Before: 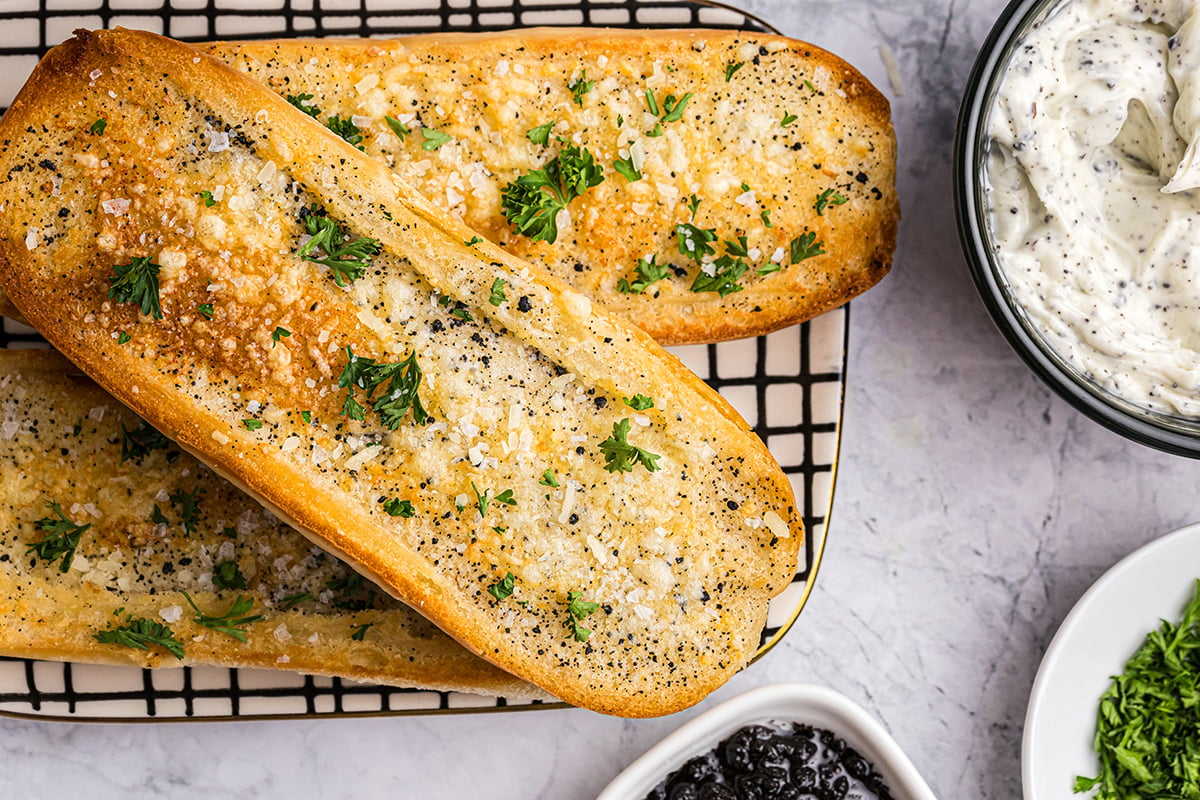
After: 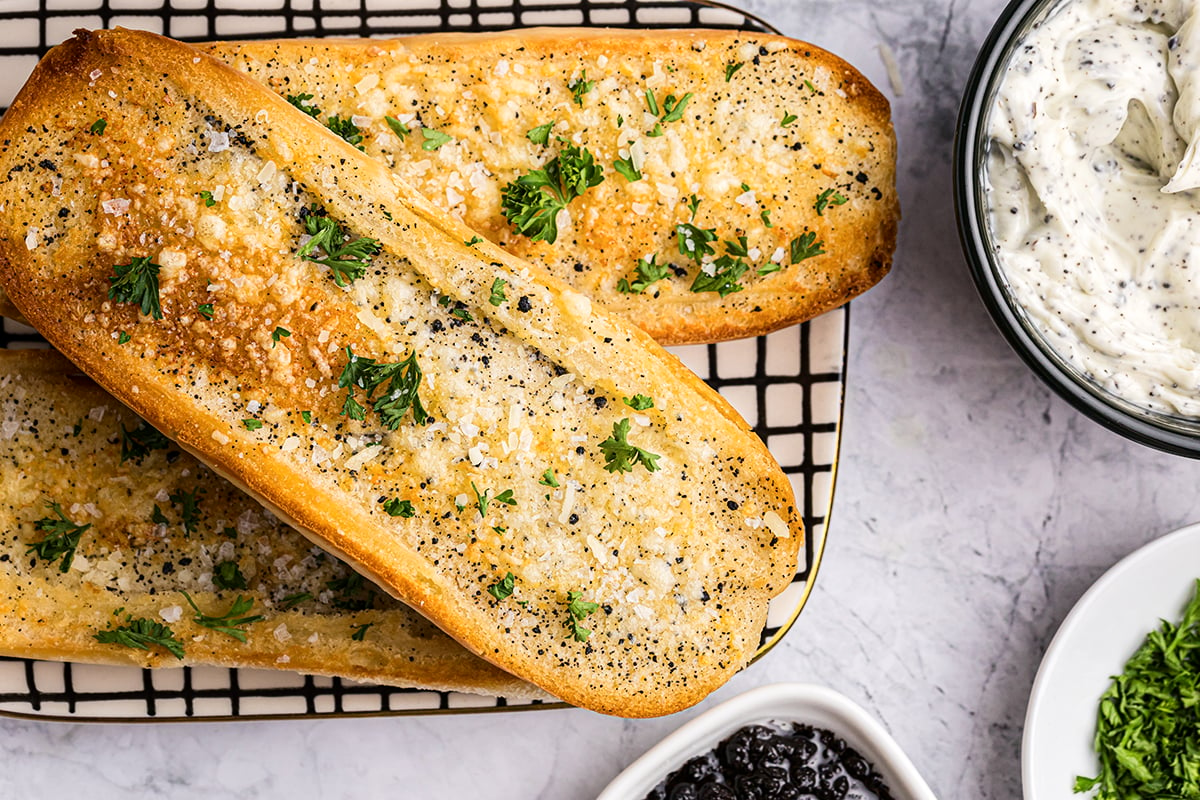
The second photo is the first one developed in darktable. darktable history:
shadows and highlights: shadows -31.76, highlights 30.46
